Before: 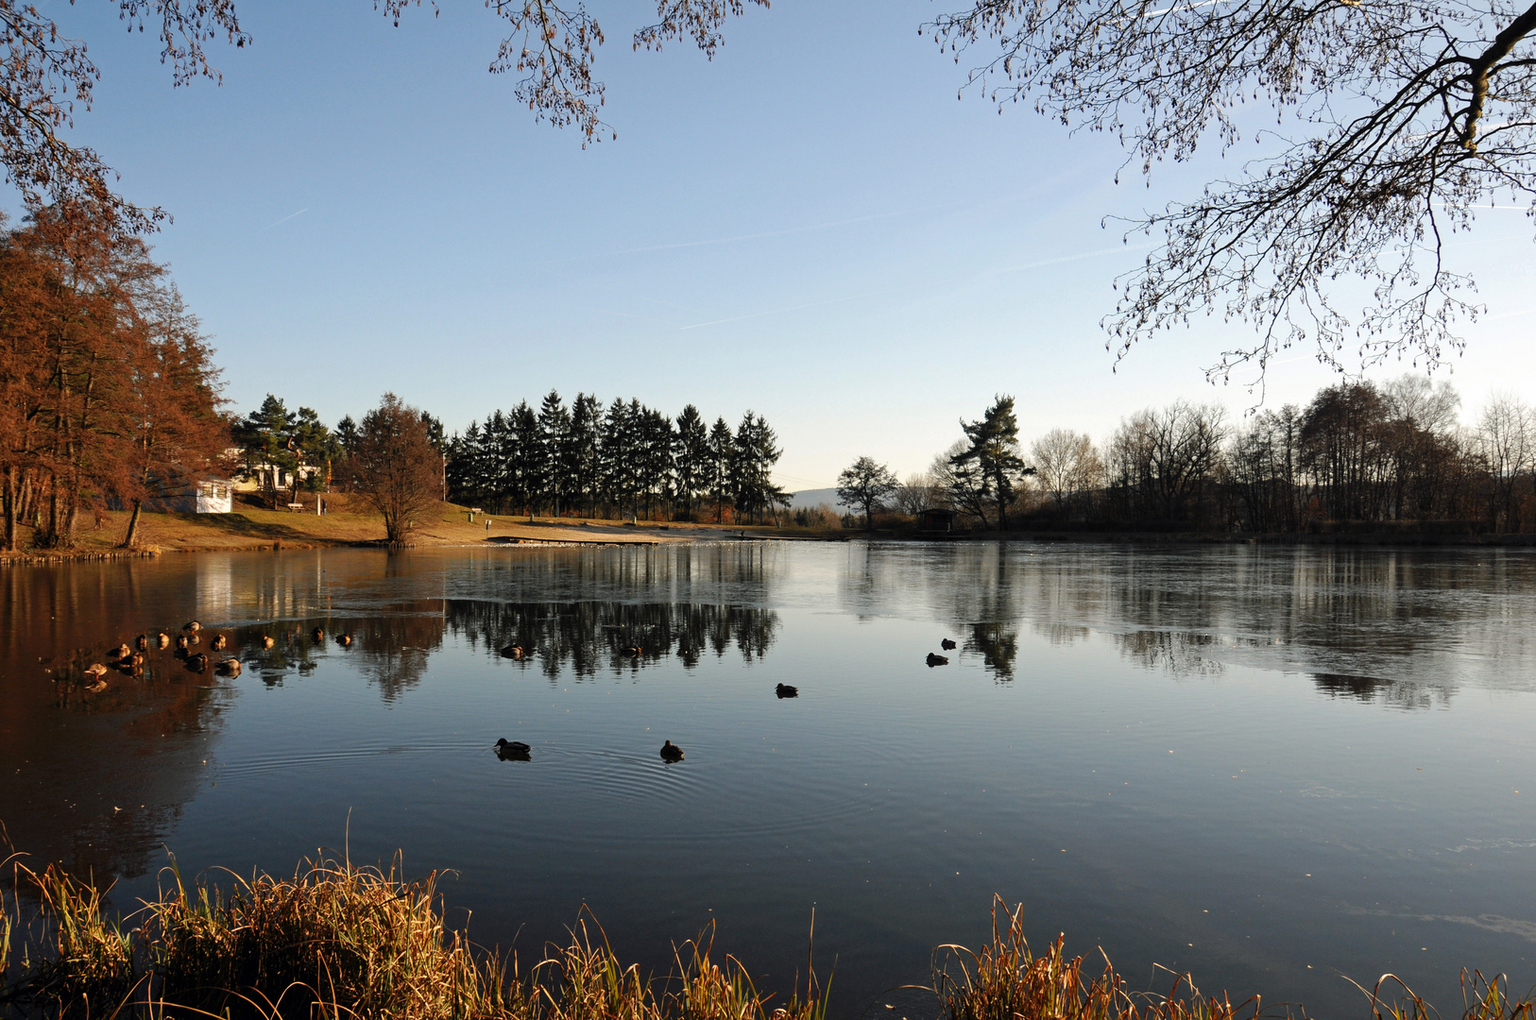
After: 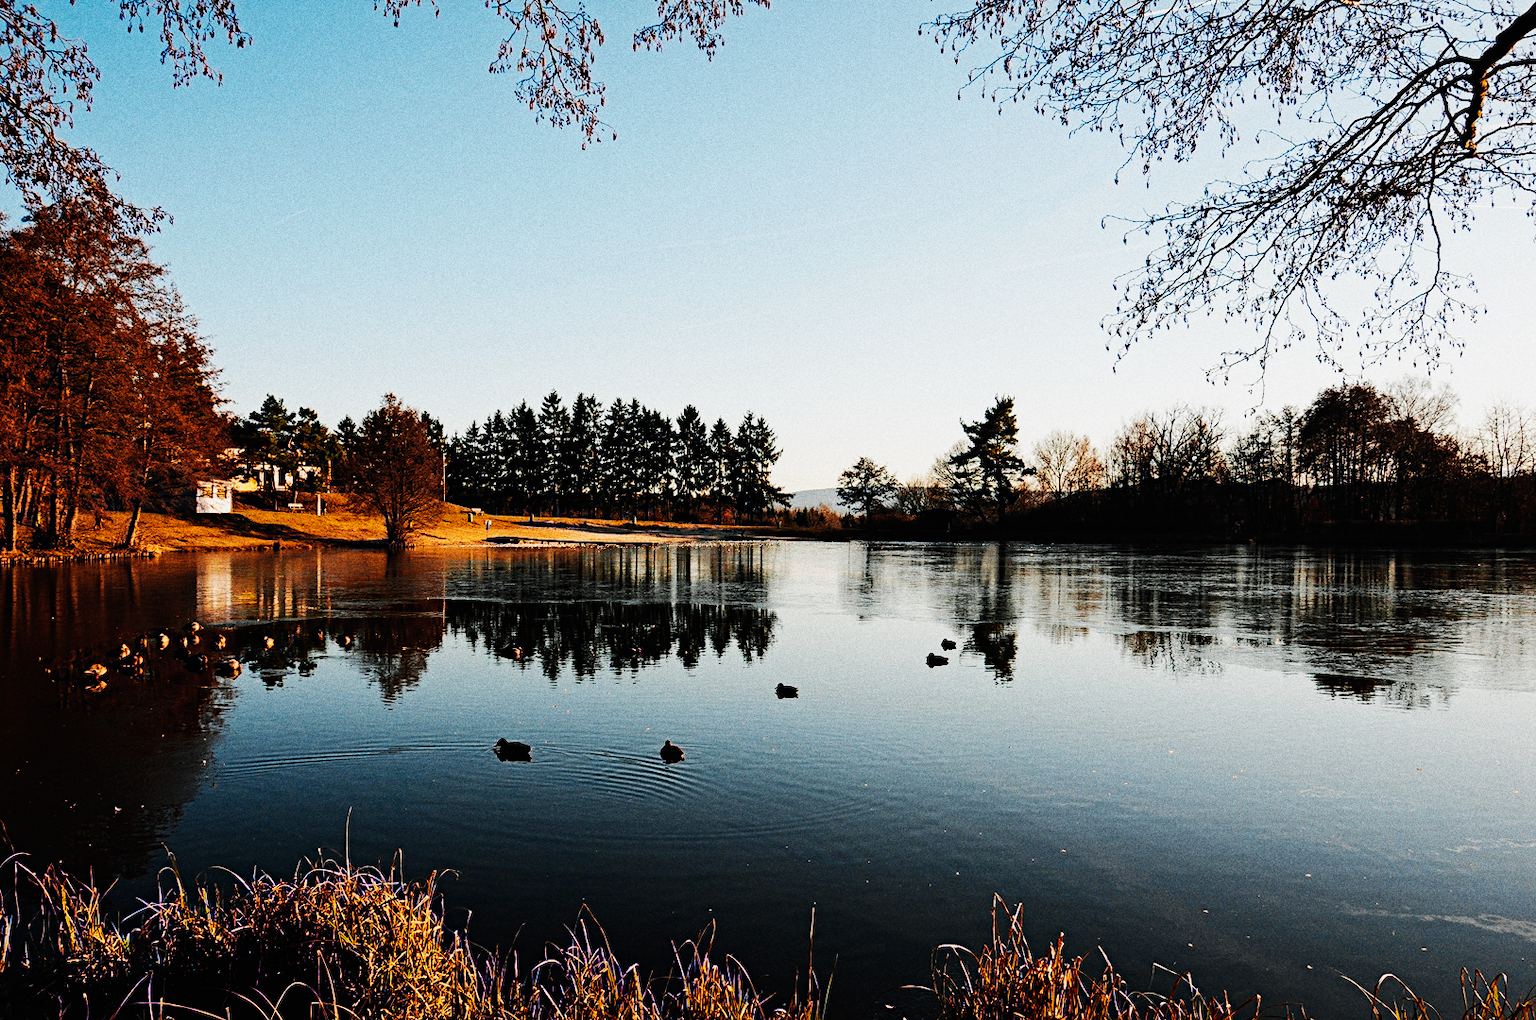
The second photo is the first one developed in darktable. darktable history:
color balance rgb: global offset › luminance 0.71%, perceptual saturation grading › global saturation -11.5%, perceptual brilliance grading › highlights 17.77%, perceptual brilliance grading › mid-tones 31.71%, perceptual brilliance grading › shadows -31.01%, global vibrance 50%
color equalizer "japanese film stock": saturation › orange 1.18, saturation › yellow 0.72, saturation › blue 1.06, hue › orange -18.53, hue › yellow 20.48, hue › green -0.98, hue › blue -10.73, brightness › orange 1.06, brightness › yellow 0.737, brightness › blue 0.905, node placement 8°
diffuse or sharpen "sharpen demosaicing: AA filter": edge sensitivity 1, 1st order anisotropy 100%, 2nd order anisotropy 100%, 3rd order anisotropy 100%, 4th order anisotropy 100%, 1st order speed -25%, 2nd order speed -25%, 3rd order speed -25%, 4th order speed -25%
grain "silver grain": coarseness 0.09 ISO, strength 40%
sigmoid: contrast 1.8, skew -0.2, preserve hue 0%, red attenuation 0.1, red rotation 0.035, green attenuation 0.1, green rotation -0.017, blue attenuation 0.15, blue rotation -0.052, base primaries Rec2020
exposure "magic lantern defaults": compensate highlight preservation false
